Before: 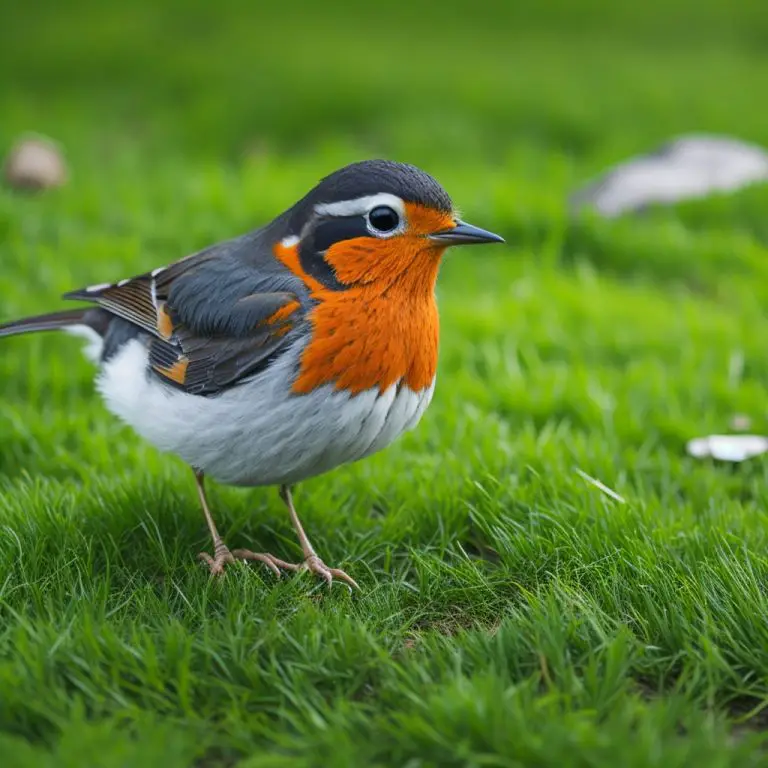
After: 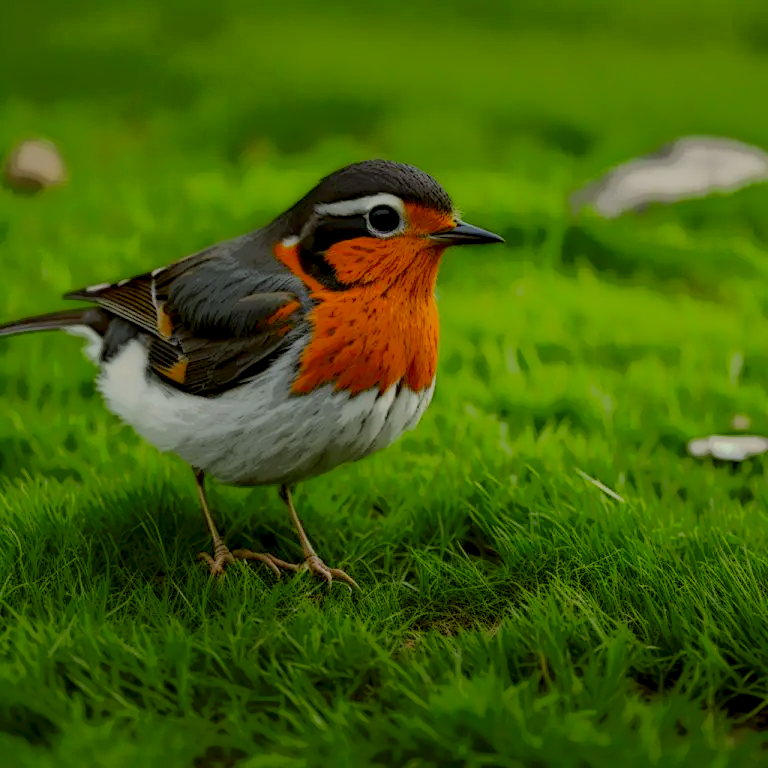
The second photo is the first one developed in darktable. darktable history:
local contrast: highlights 3%, shadows 197%, detail 164%, midtone range 0.007
color correction: highlights a* -1.47, highlights b* 10.46, shadows a* 0.671, shadows b* 19.37
exposure: black level correction 0.009, compensate exposure bias true, compensate highlight preservation false
